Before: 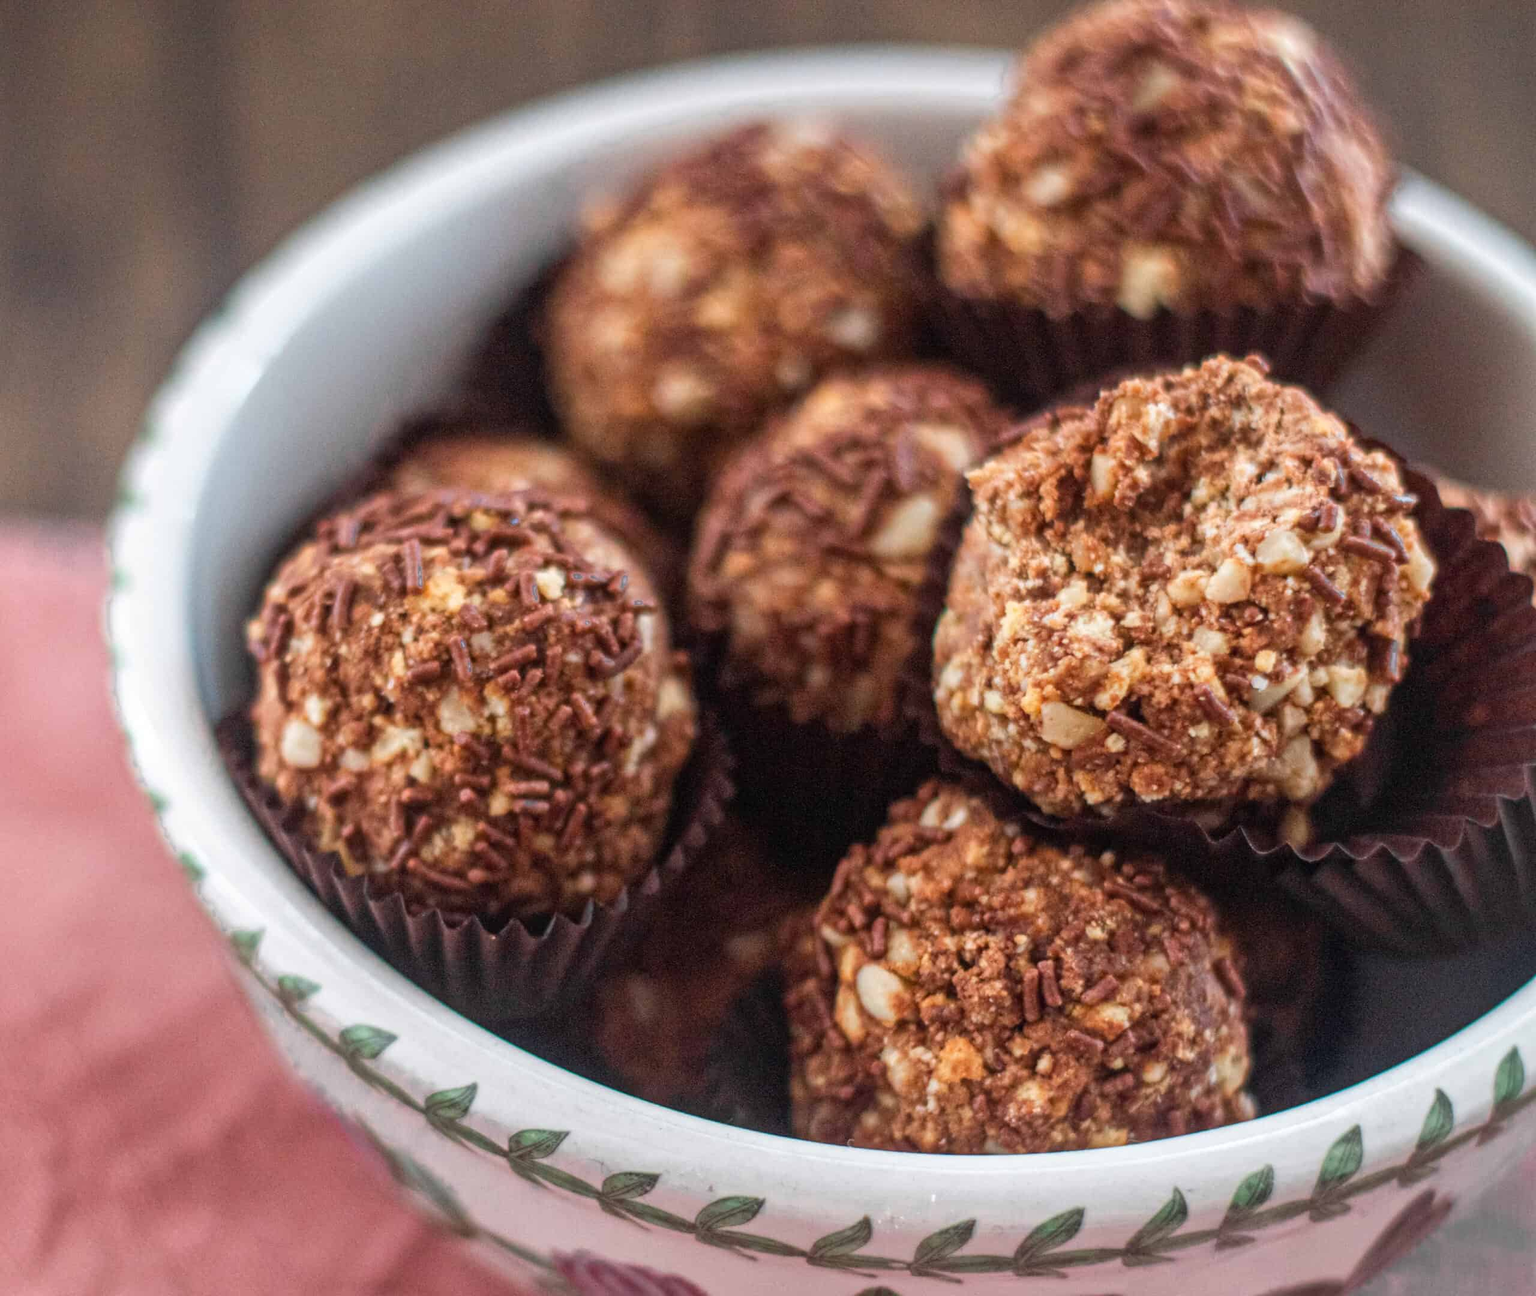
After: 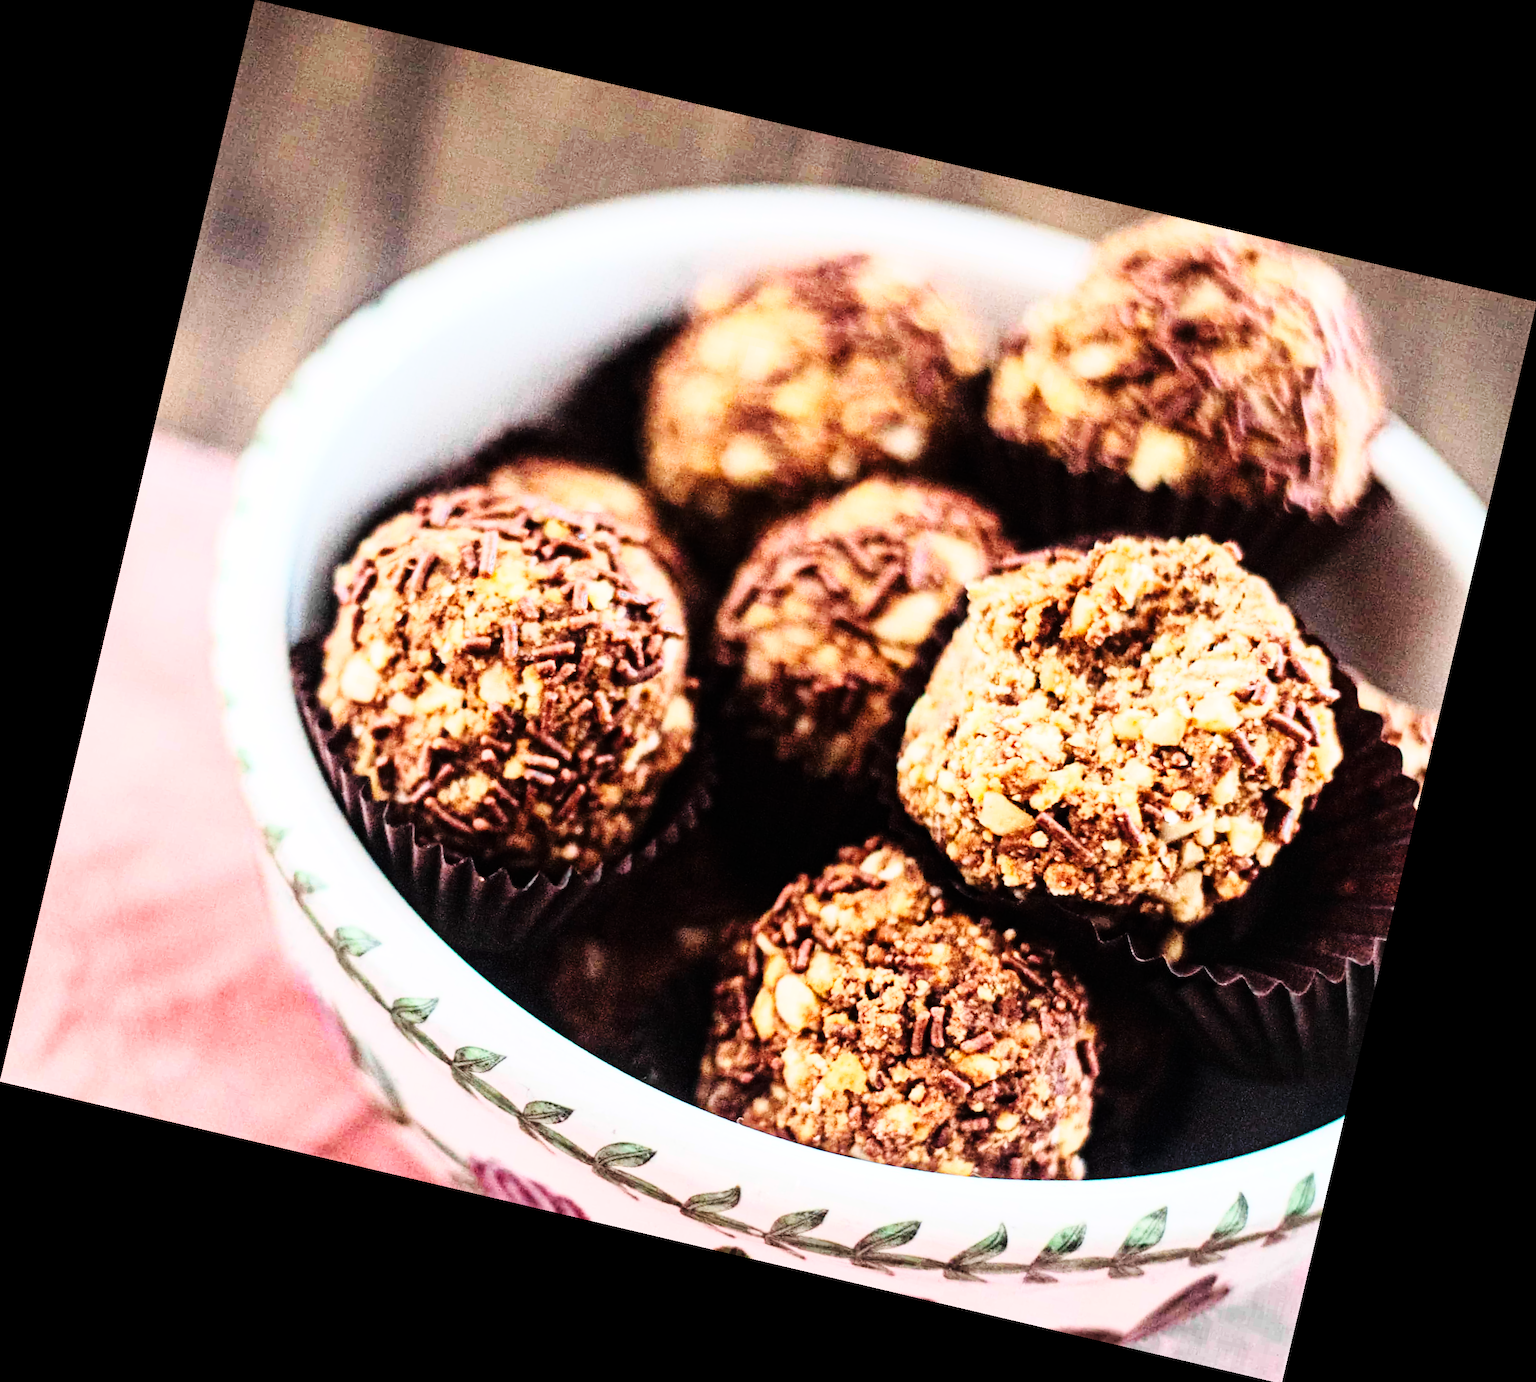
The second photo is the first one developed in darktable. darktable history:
base curve: curves: ch0 [(0, 0) (0.032, 0.025) (0.121, 0.166) (0.206, 0.329) (0.605, 0.79) (1, 1)], preserve colors none
rotate and perspective: rotation 13.27°, automatic cropping off
rgb curve: curves: ch0 [(0, 0) (0.21, 0.15) (0.24, 0.21) (0.5, 0.75) (0.75, 0.96) (0.89, 0.99) (1, 1)]; ch1 [(0, 0.02) (0.21, 0.13) (0.25, 0.2) (0.5, 0.67) (0.75, 0.9) (0.89, 0.97) (1, 1)]; ch2 [(0, 0.02) (0.21, 0.13) (0.25, 0.2) (0.5, 0.67) (0.75, 0.9) (0.89, 0.97) (1, 1)], compensate middle gray true
haze removal: compatibility mode true, adaptive false
